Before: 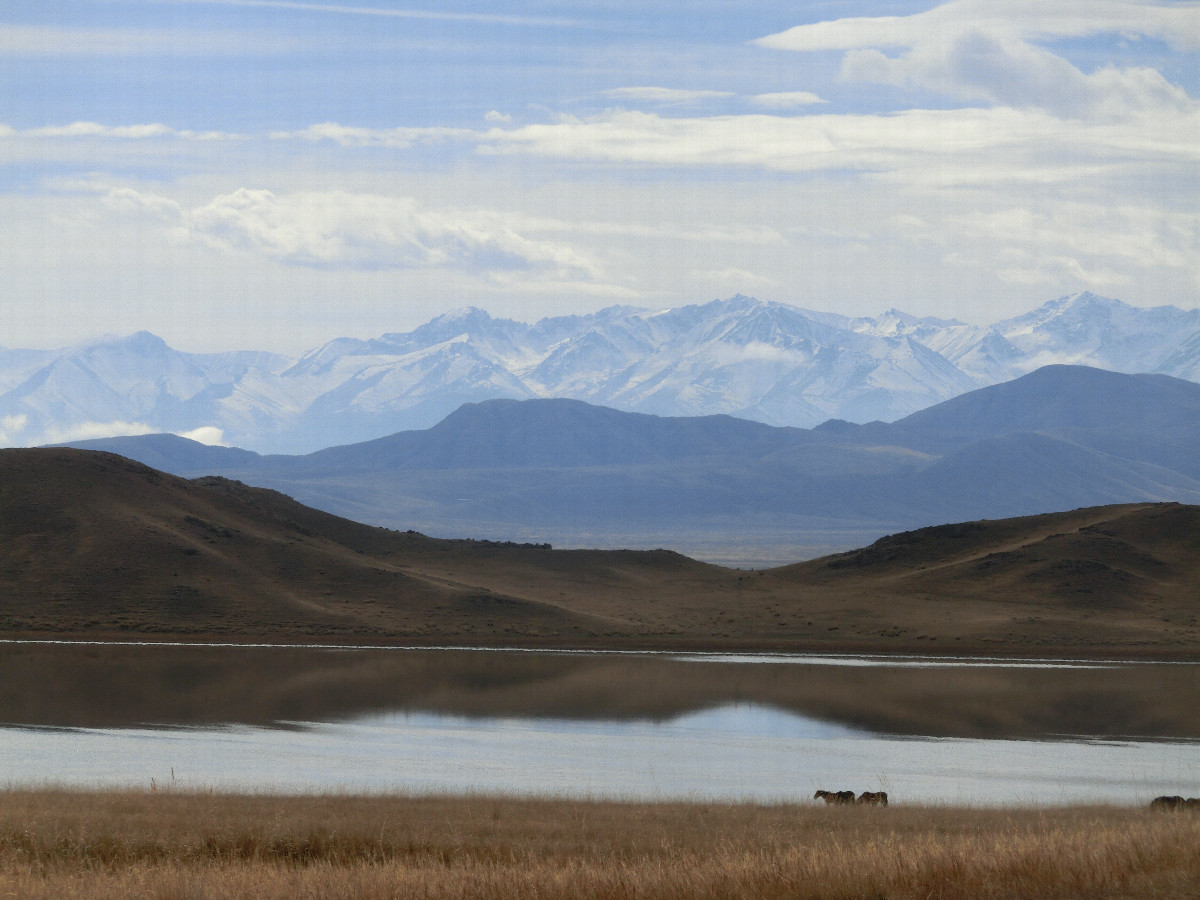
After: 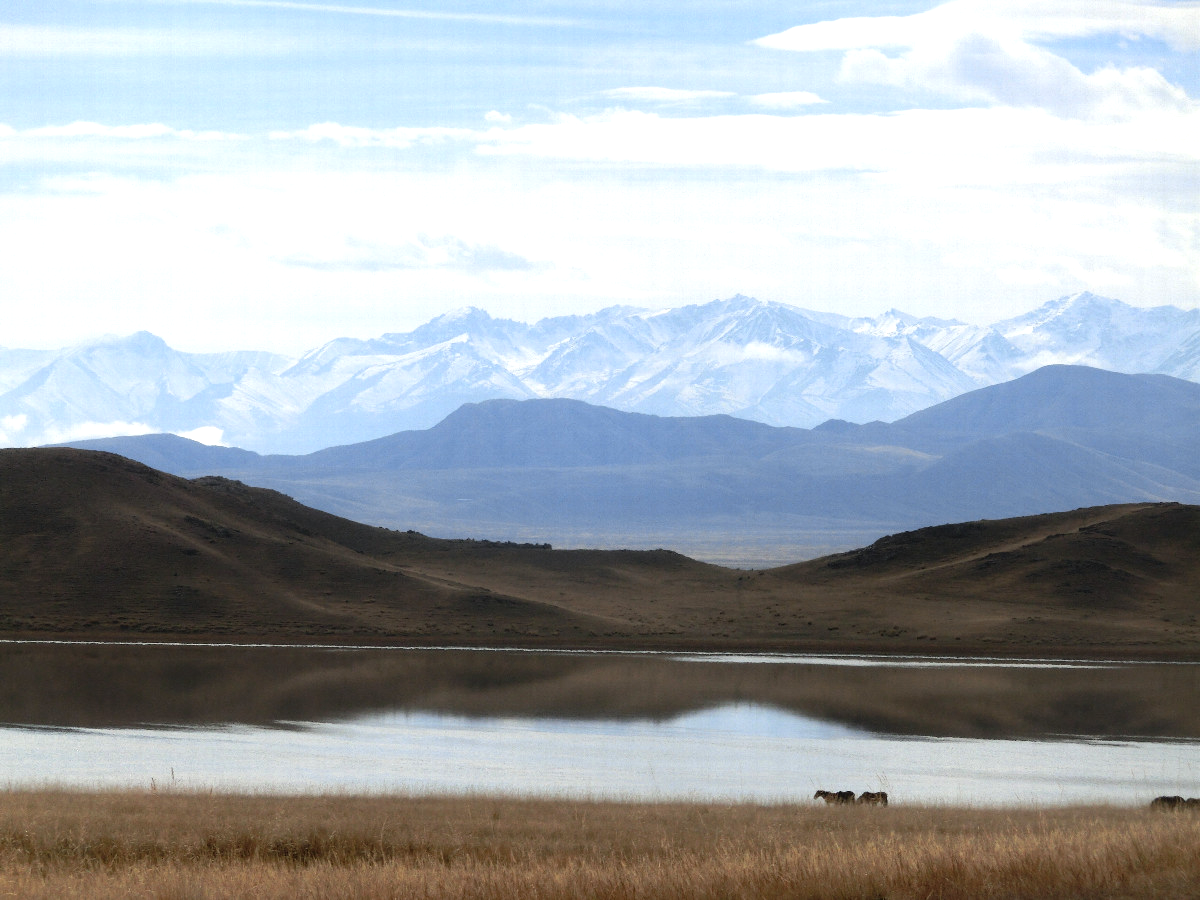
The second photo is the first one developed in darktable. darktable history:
tone equalizer: -8 EV -0.767 EV, -7 EV -0.727 EV, -6 EV -0.574 EV, -5 EV -0.393 EV, -3 EV 0.39 EV, -2 EV 0.6 EV, -1 EV 0.7 EV, +0 EV 0.751 EV, luminance estimator HSV value / RGB max
